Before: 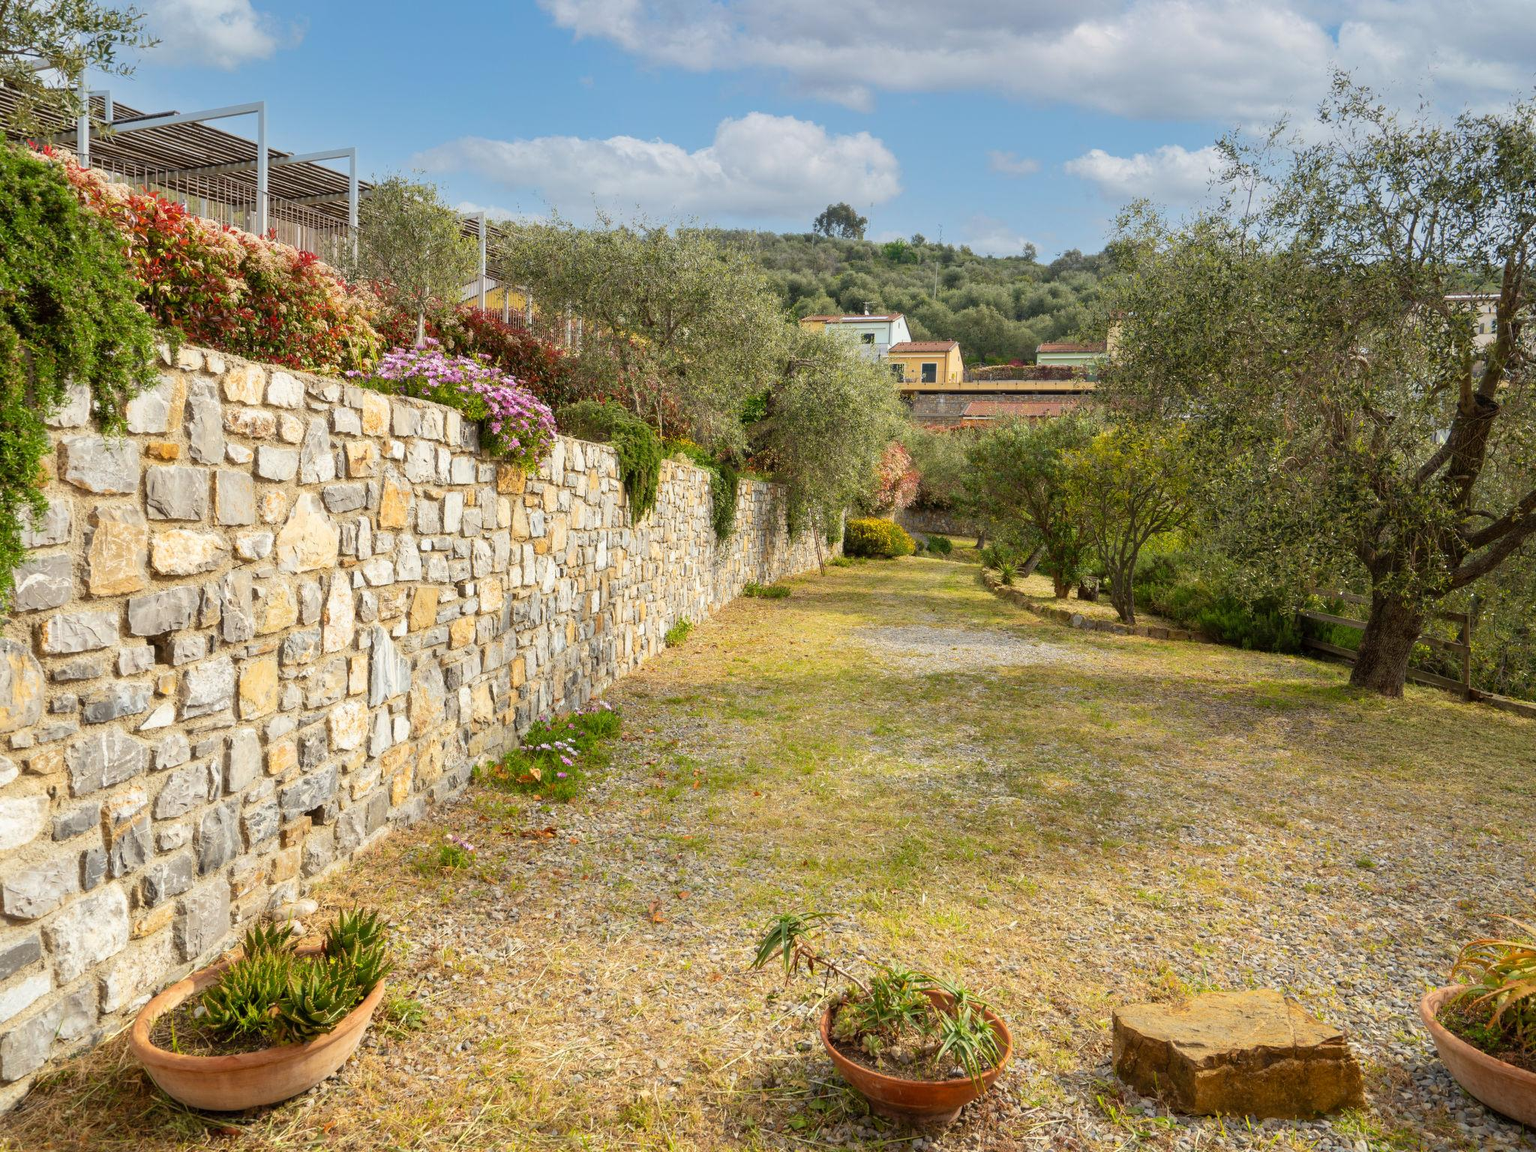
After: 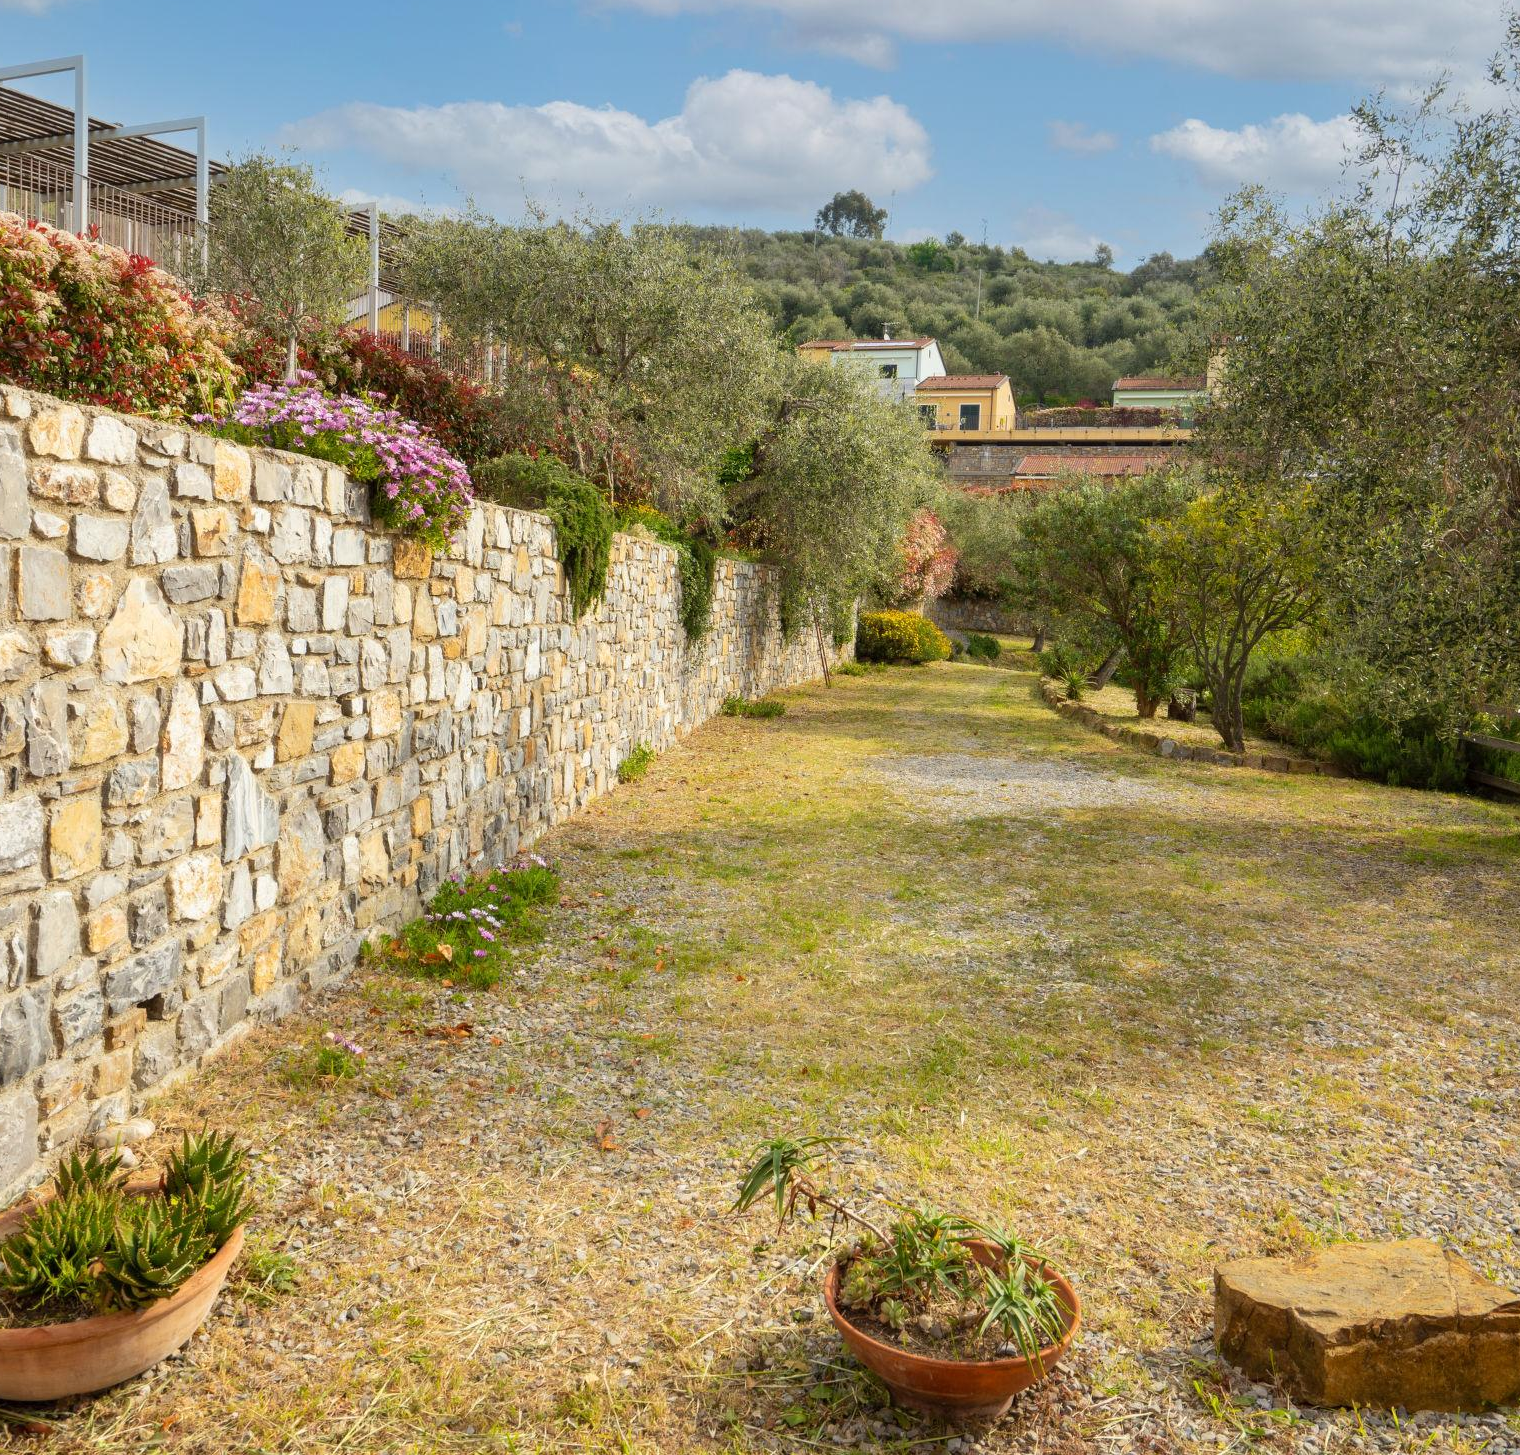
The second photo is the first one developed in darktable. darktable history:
crop and rotate: left 13.15%, top 5.251%, right 12.609%
shadows and highlights: radius 331.84, shadows 53.55, highlights -100, compress 94.63%, highlights color adjustment 73.23%, soften with gaussian
